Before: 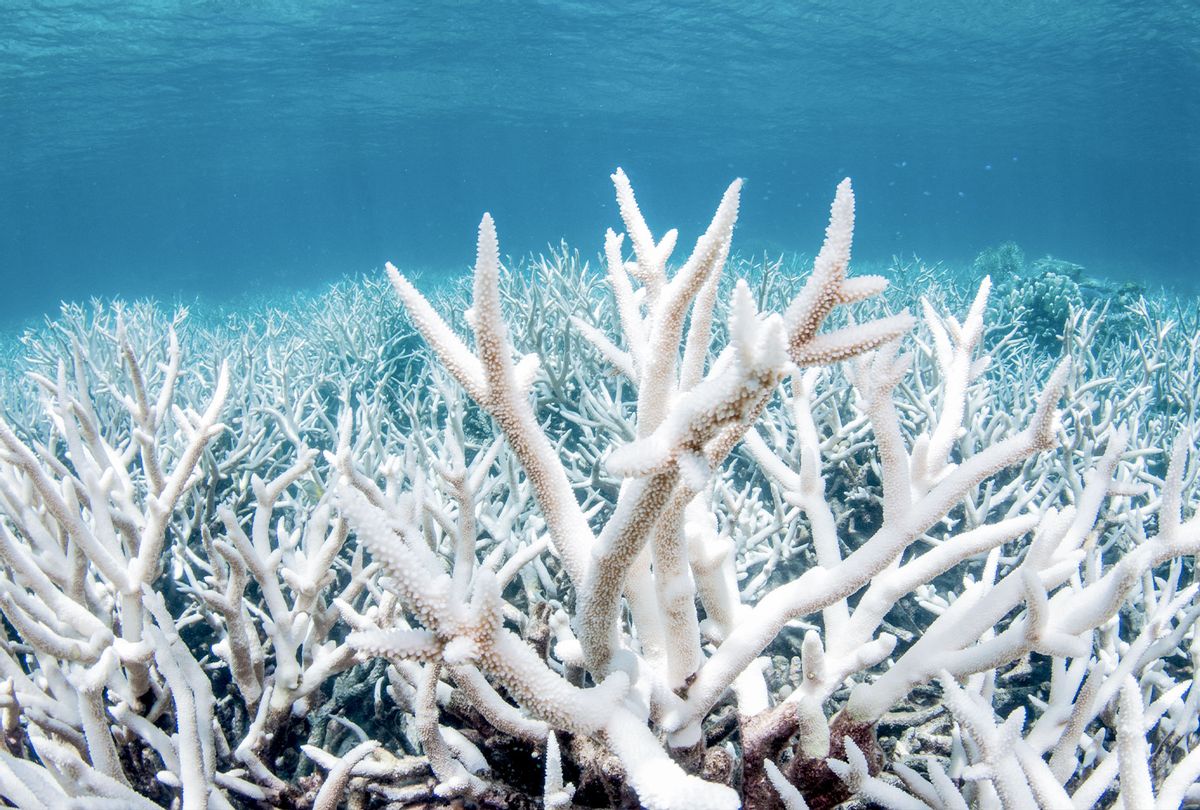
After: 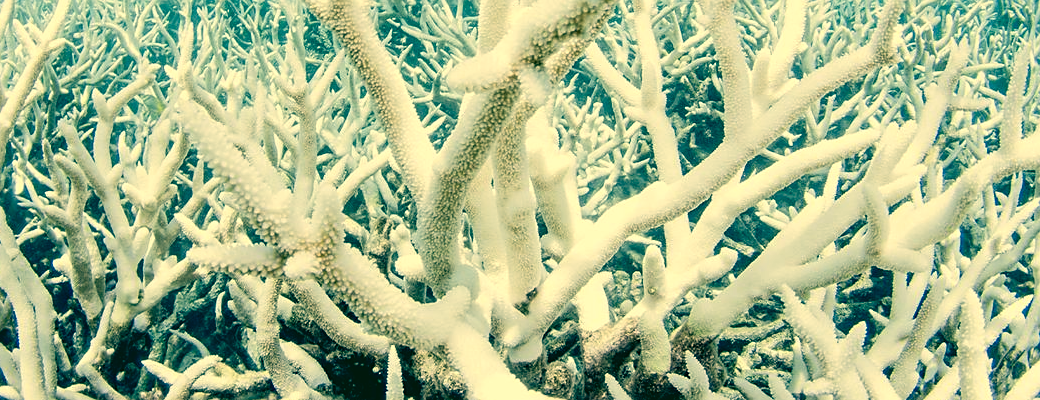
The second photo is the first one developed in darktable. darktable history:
crop and rotate: left 13.294%, top 47.611%, bottom 2.96%
color correction: highlights a* 1.93, highlights b* 34.35, shadows a* -36.79, shadows b* -6
sharpen: radius 1.888, amount 0.405, threshold 1.142
